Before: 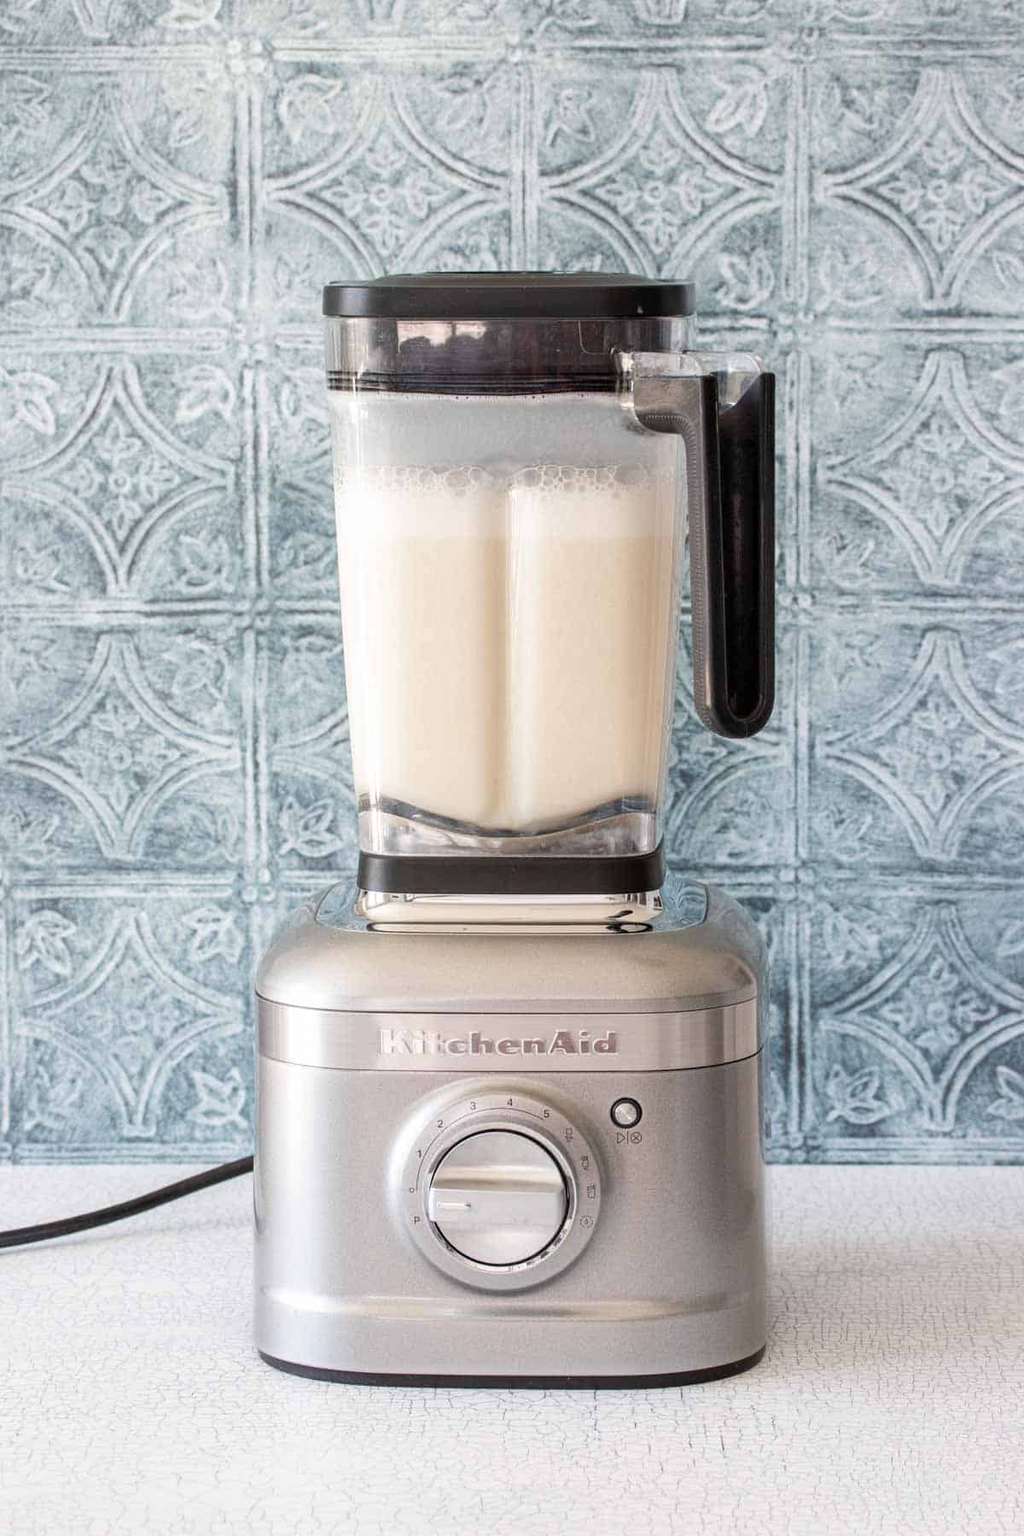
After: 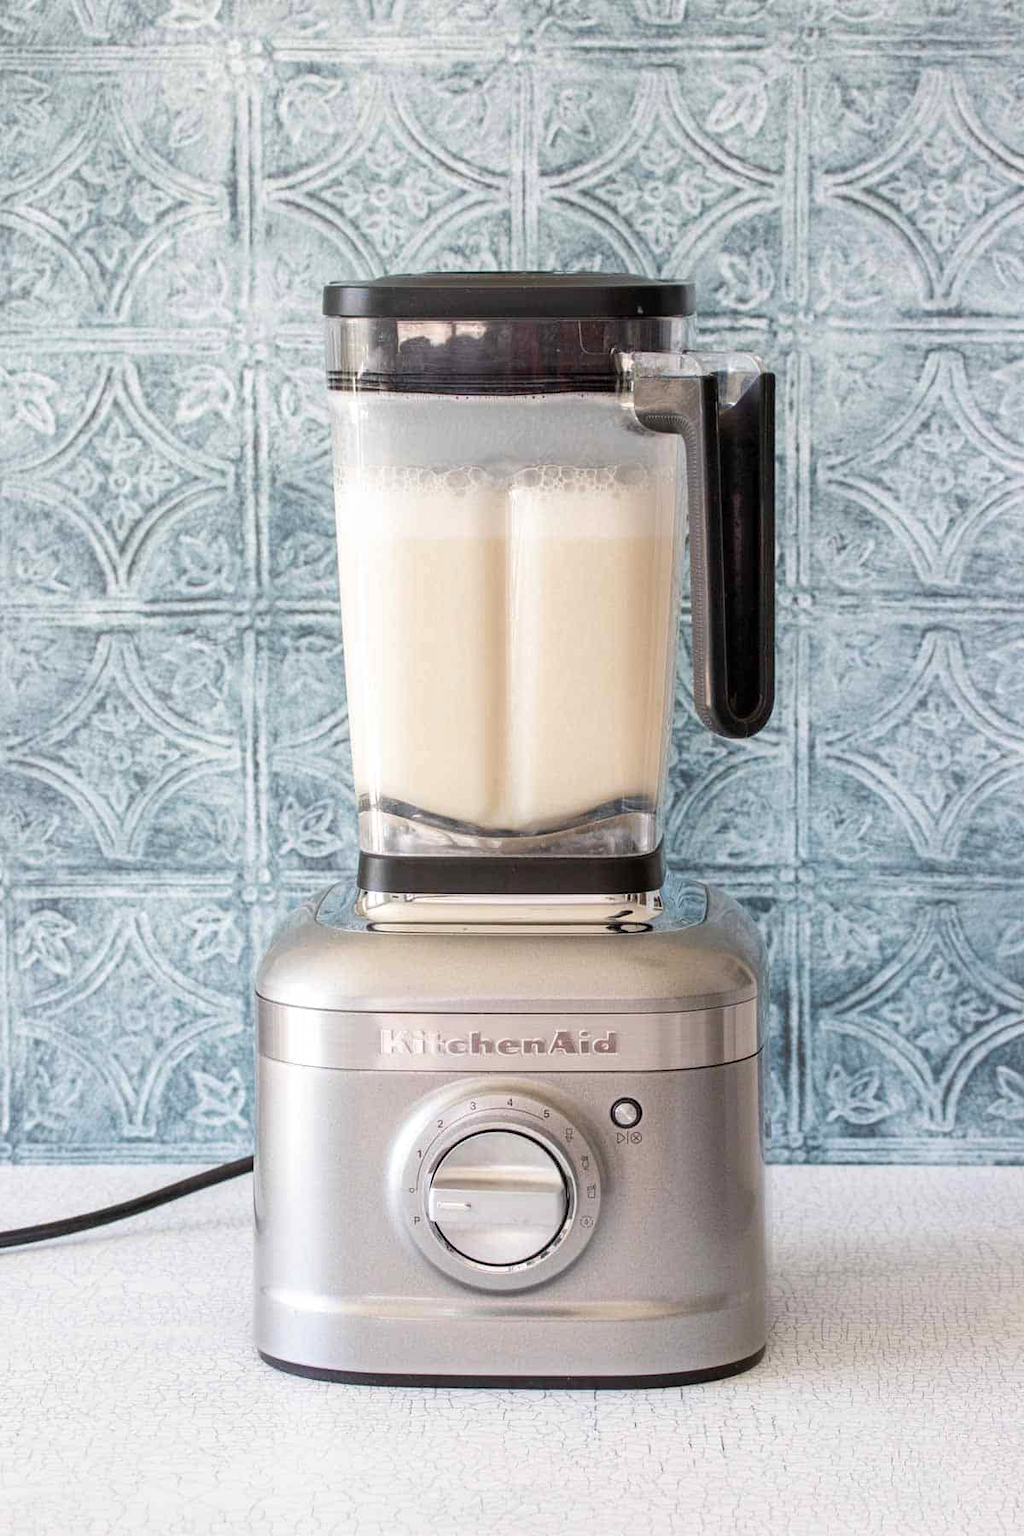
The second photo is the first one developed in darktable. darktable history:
contrast brightness saturation: saturation 0.127
tone equalizer: mask exposure compensation -0.485 EV
